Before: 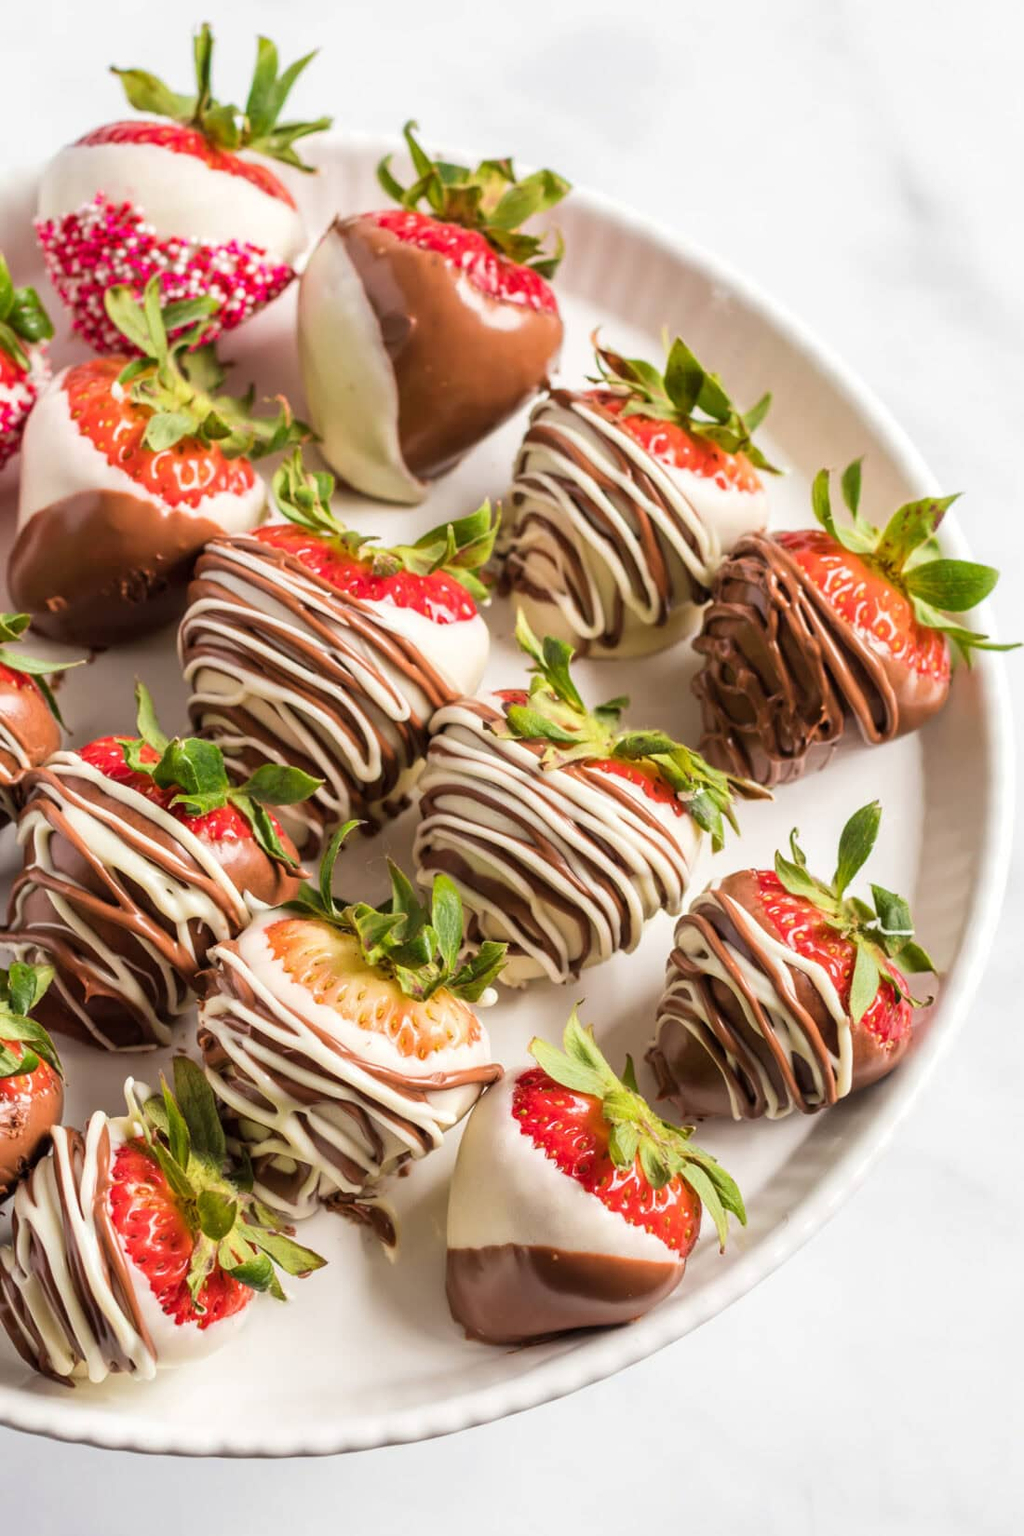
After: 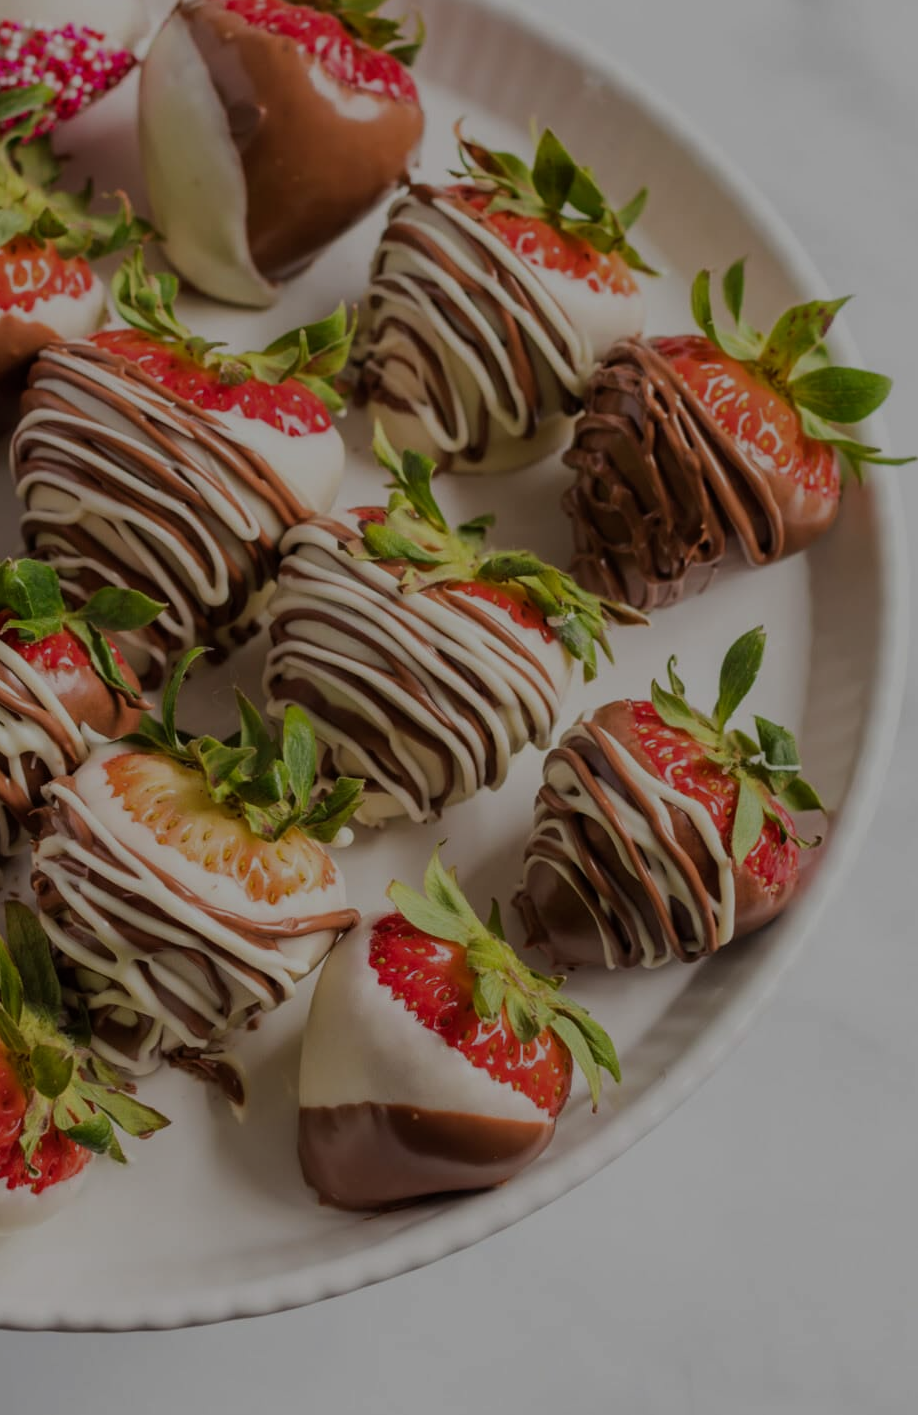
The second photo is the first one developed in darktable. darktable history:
crop: left 16.513%, top 14.199%
exposure: exposure -1.516 EV, compensate exposure bias true, compensate highlight preservation false
